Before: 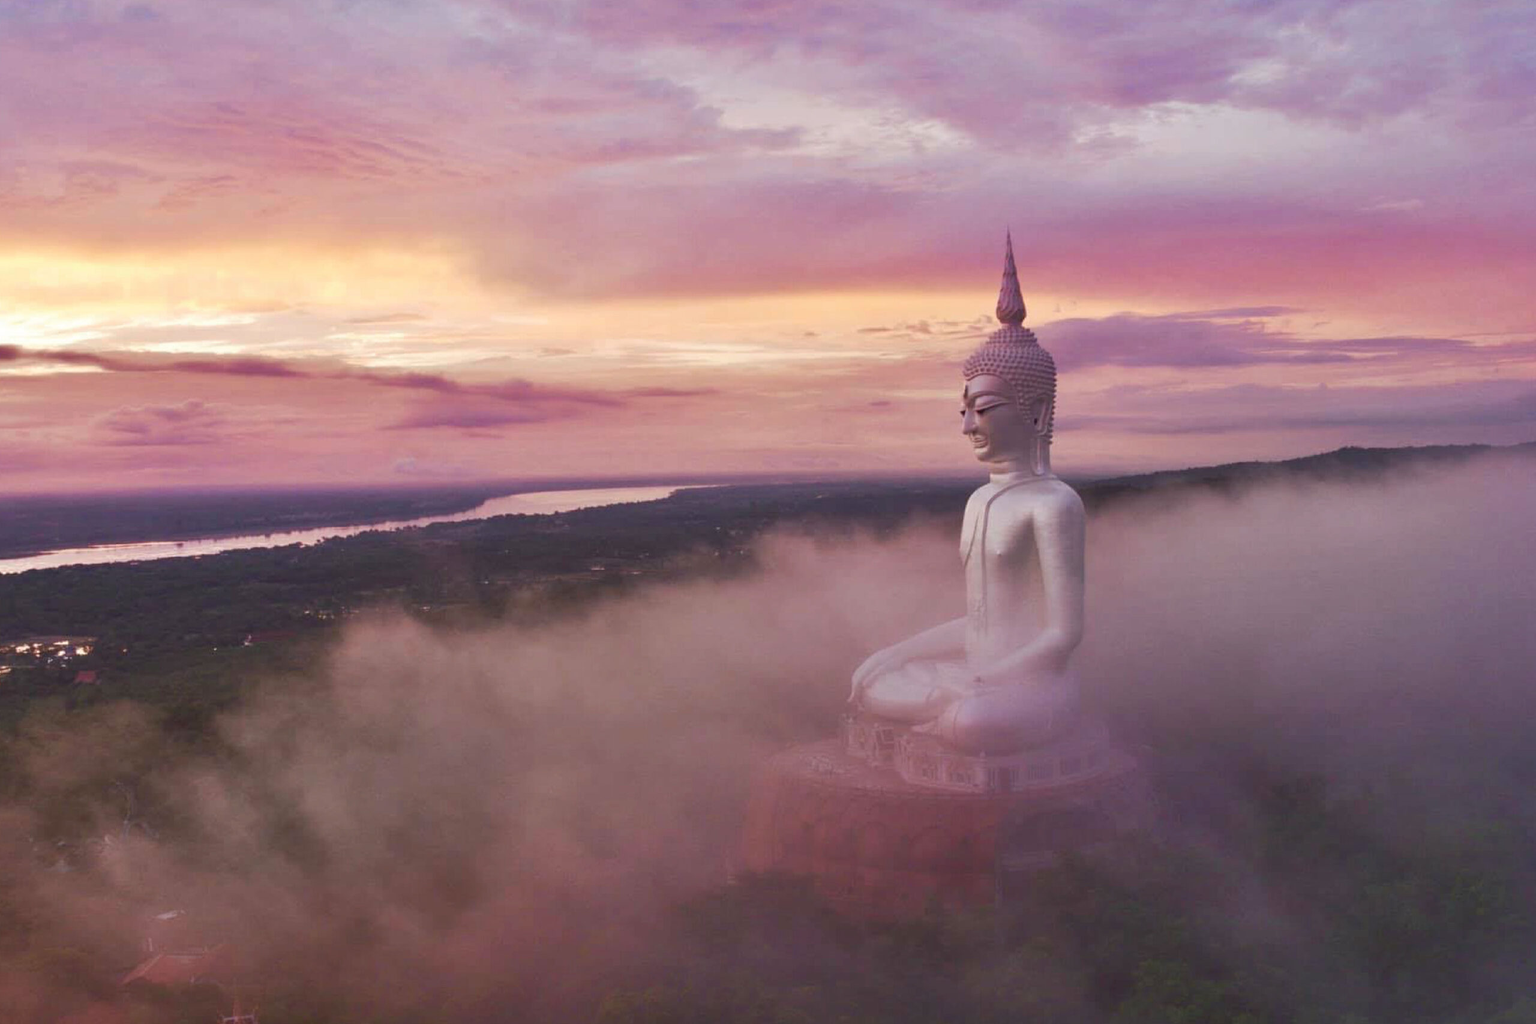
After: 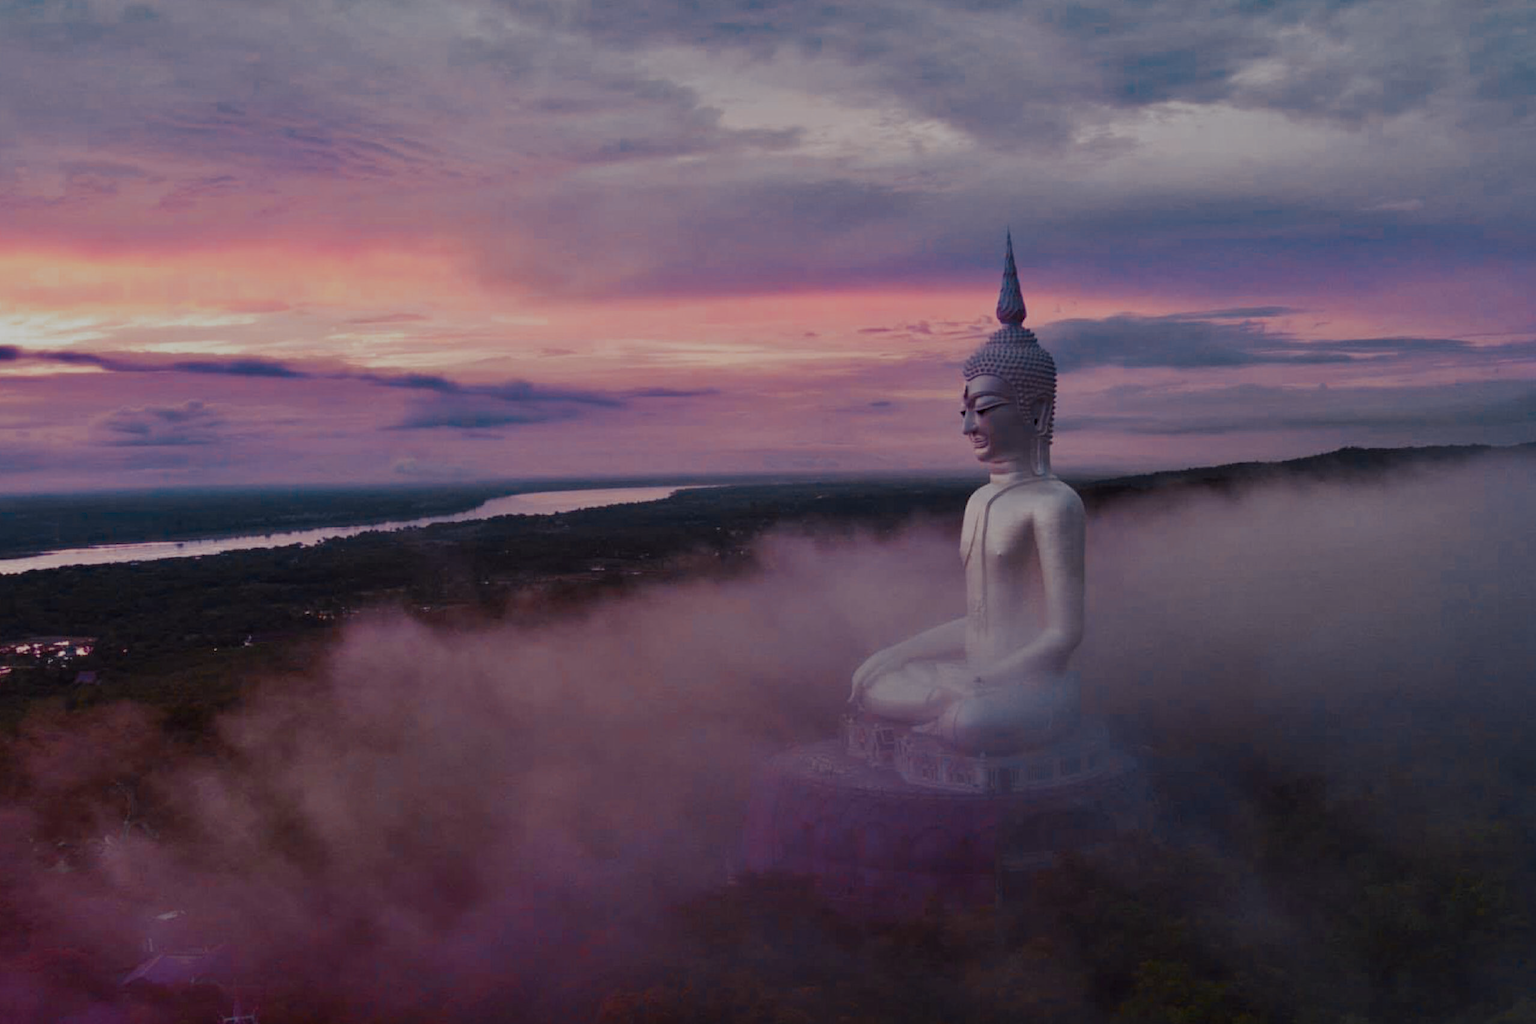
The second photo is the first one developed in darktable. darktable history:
exposure: exposure -0.064 EV, compensate highlight preservation false
filmic rgb: middle gray luminance 29%, black relative exposure -10.3 EV, white relative exposure 5.5 EV, threshold 6 EV, target black luminance 0%, hardness 3.95, latitude 2.04%, contrast 1.132, highlights saturation mix 5%, shadows ↔ highlights balance 15.11%, add noise in highlights 0, preserve chrominance no, color science v3 (2019), use custom middle-gray values true, iterations of high-quality reconstruction 0, contrast in highlights soft, enable highlight reconstruction true
color zones: curves: ch0 [(0.826, 0.353)]; ch1 [(0.242, 0.647) (0.889, 0.342)]; ch2 [(0.246, 0.089) (0.969, 0.068)]
